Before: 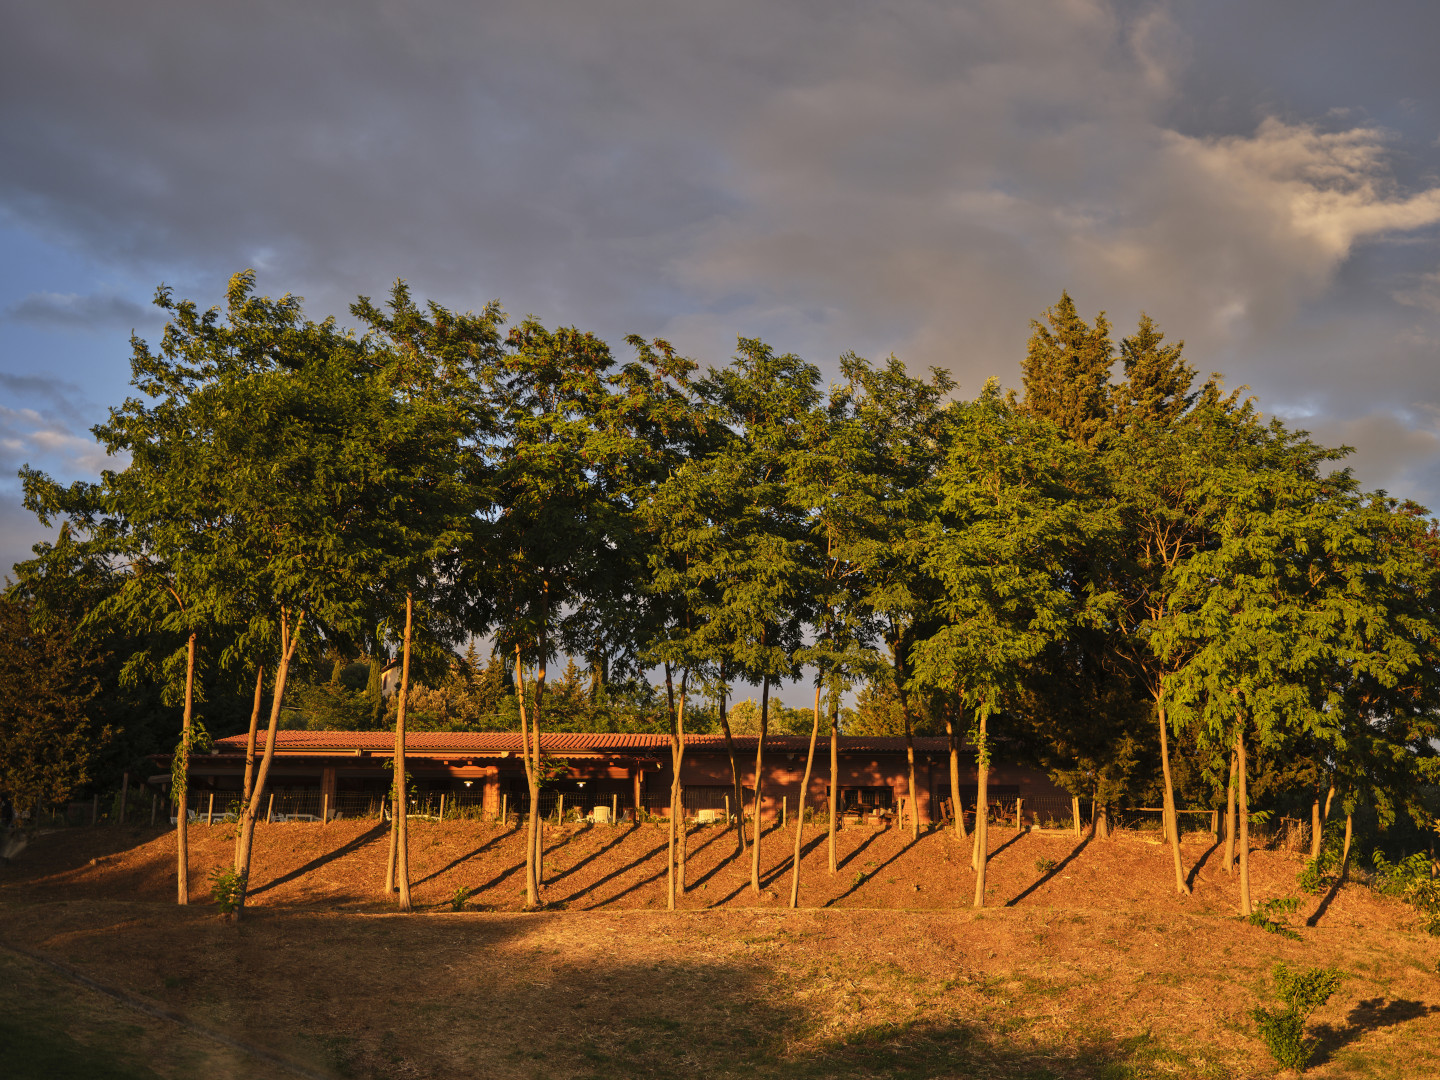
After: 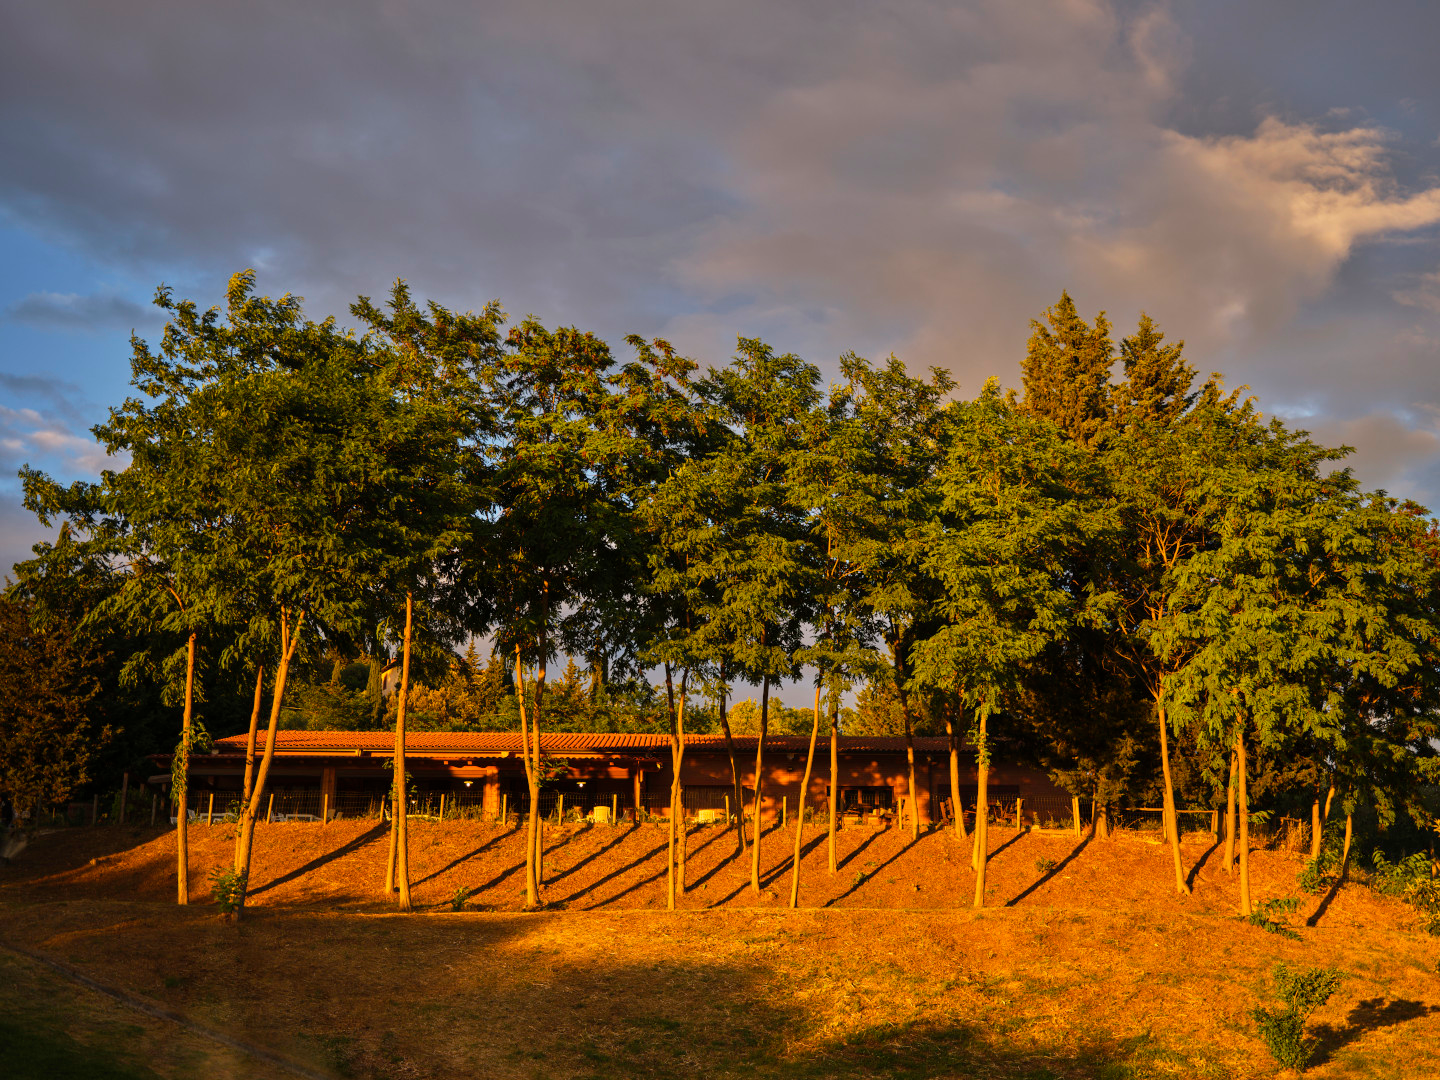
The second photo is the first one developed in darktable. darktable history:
contrast brightness saturation: saturation -0.05
color balance rgb: perceptual saturation grading › global saturation 25%, global vibrance 10%
